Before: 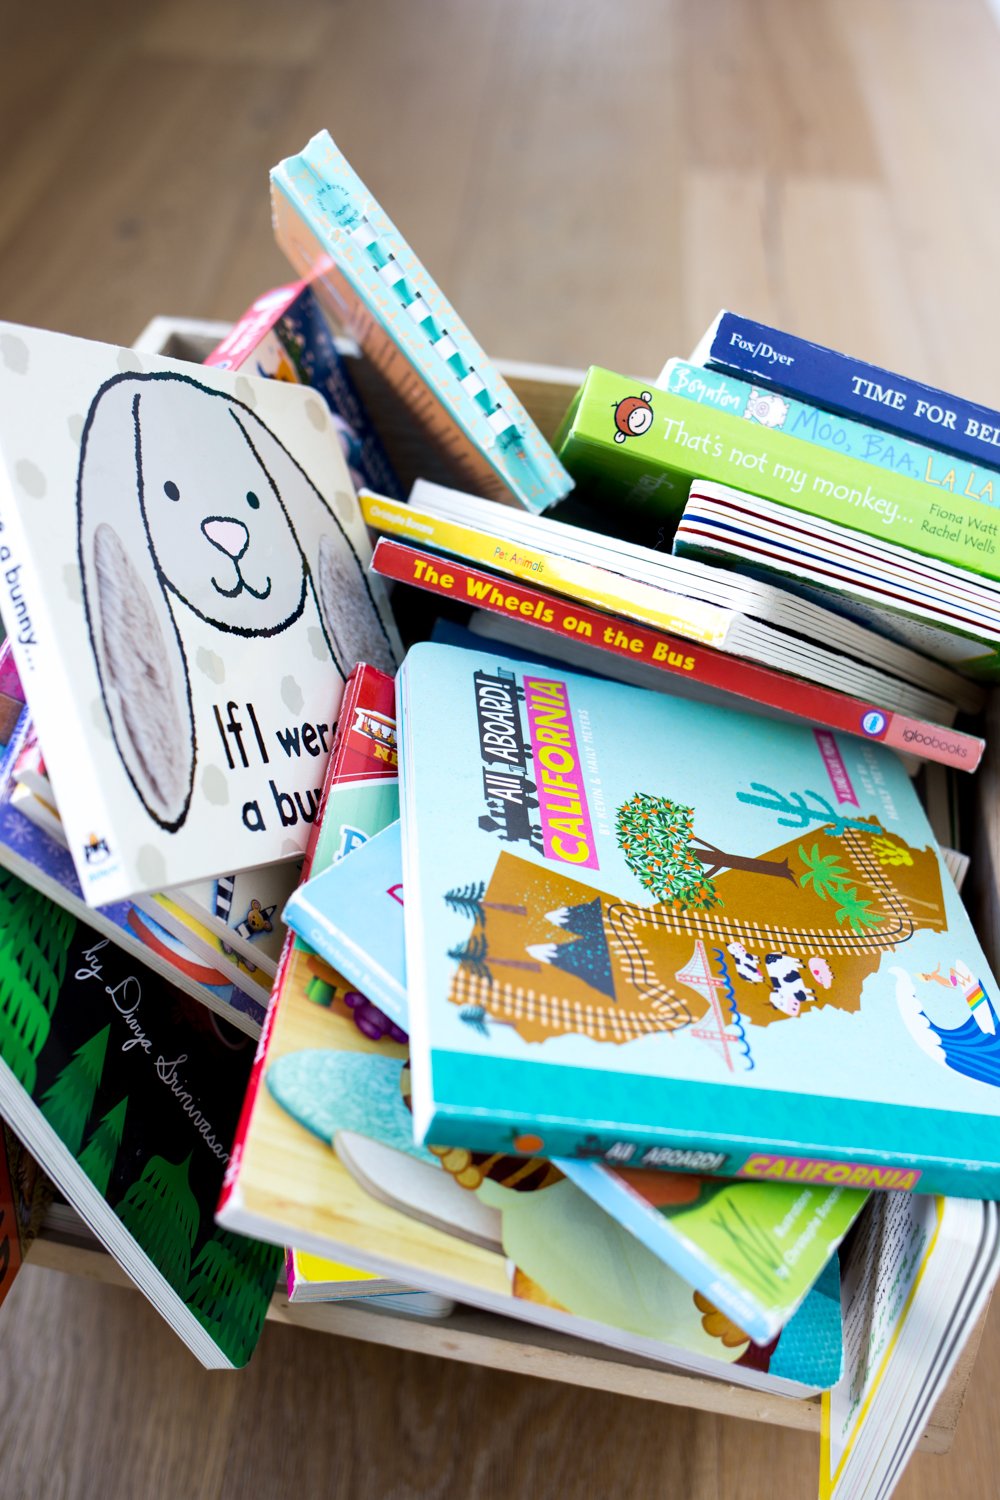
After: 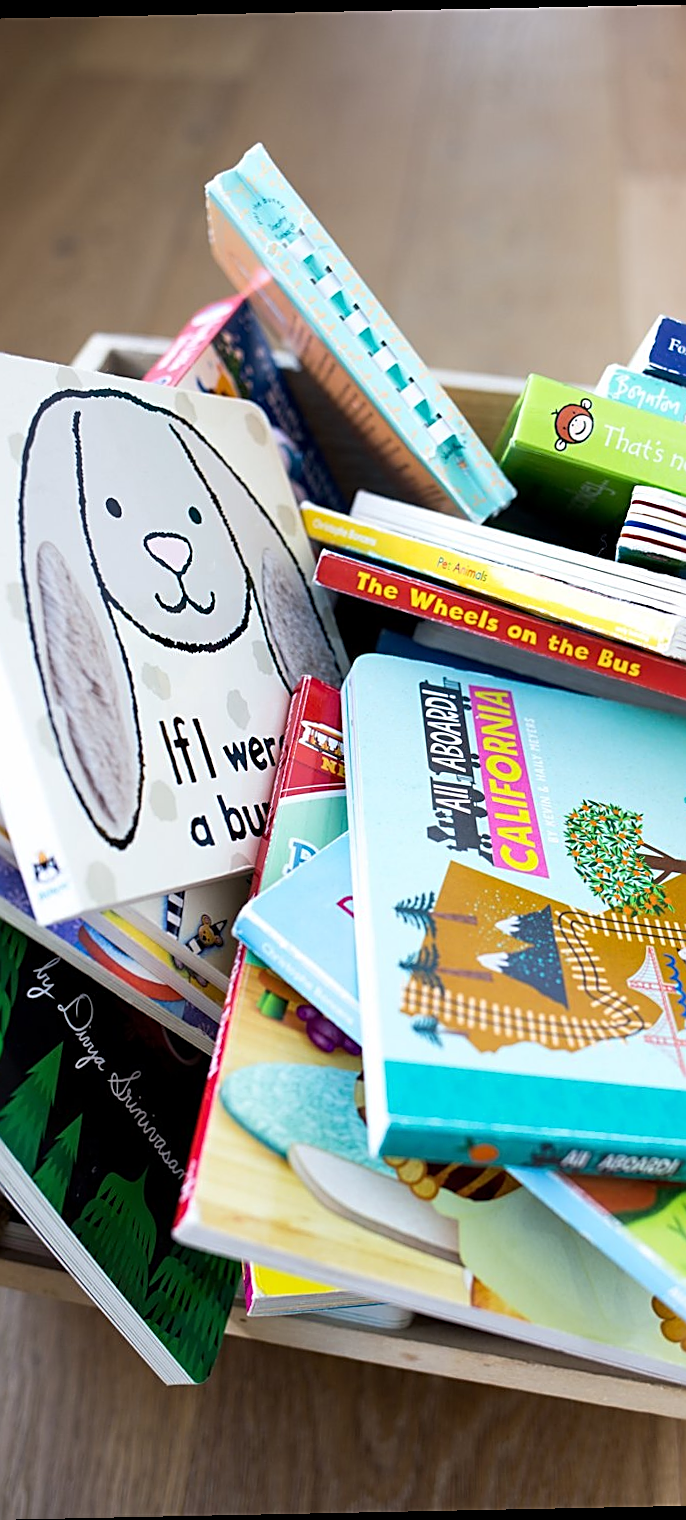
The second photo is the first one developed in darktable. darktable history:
rotate and perspective: rotation -1.17°, automatic cropping off
sharpen: amount 0.75
crop and rotate: left 6.617%, right 26.717%
